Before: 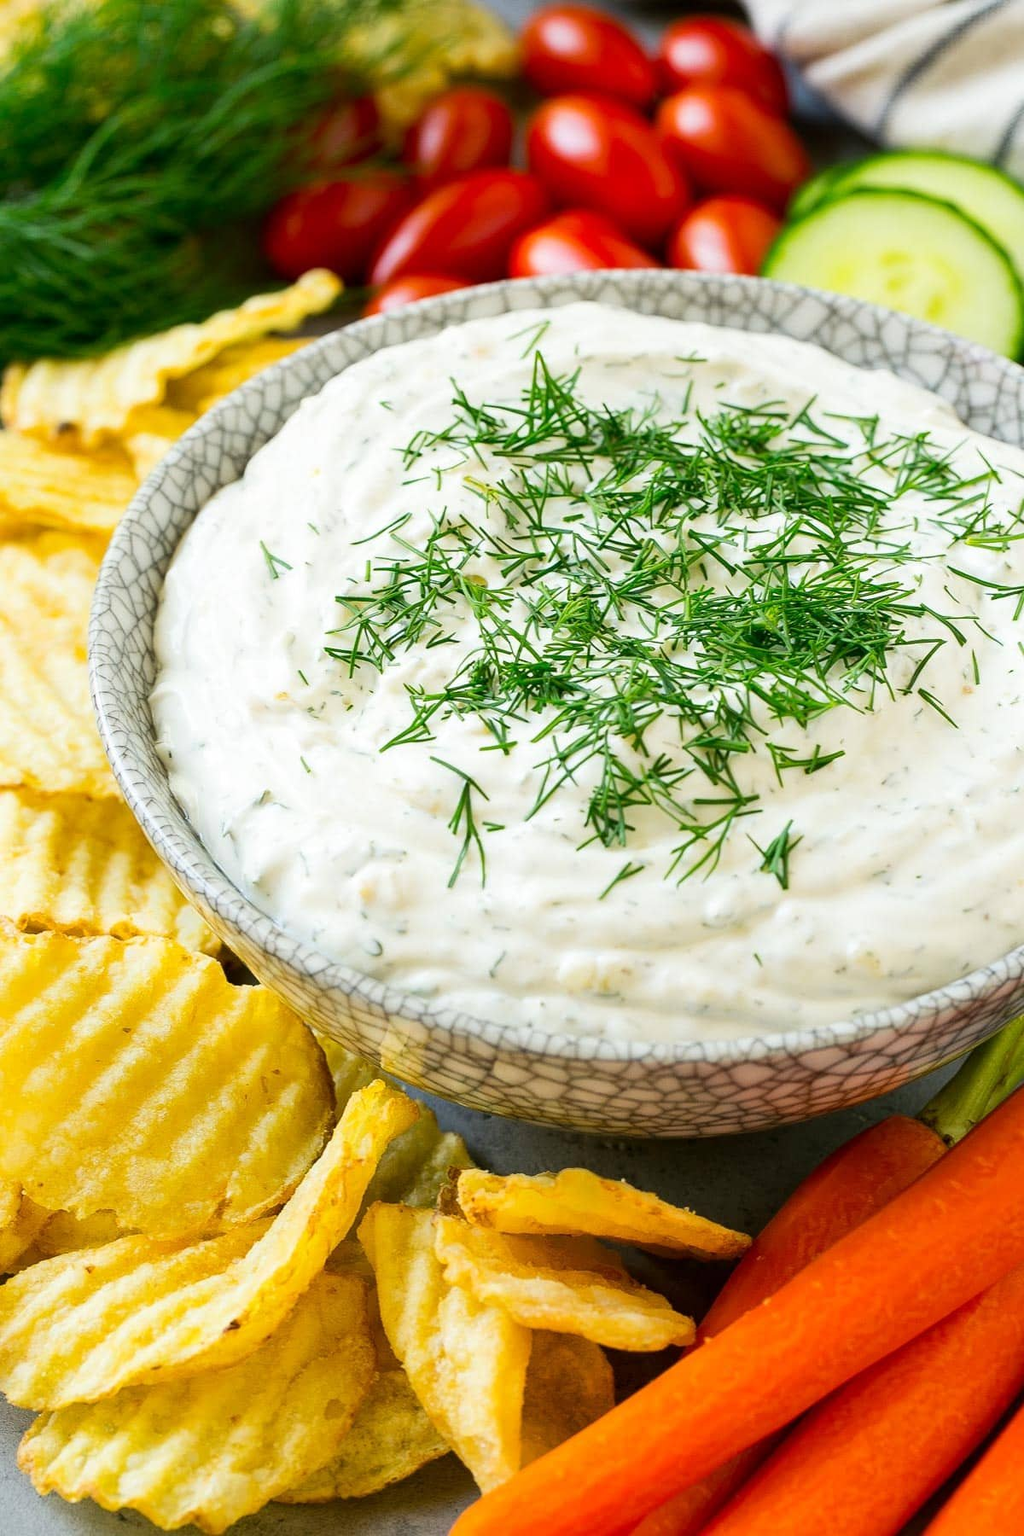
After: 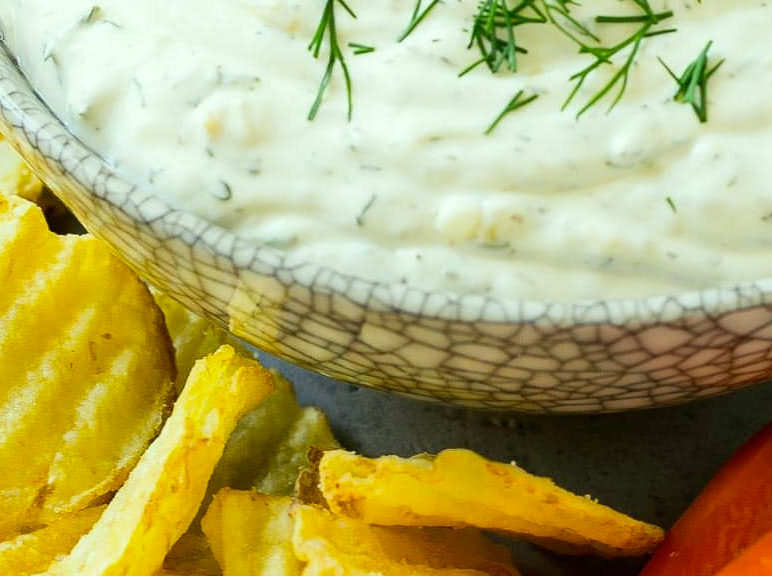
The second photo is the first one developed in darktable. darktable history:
white balance: red 0.967, blue 1.049
crop: left 18.091%, top 51.13%, right 17.525%, bottom 16.85%
color correction: highlights a* -5.94, highlights b* 11.19
